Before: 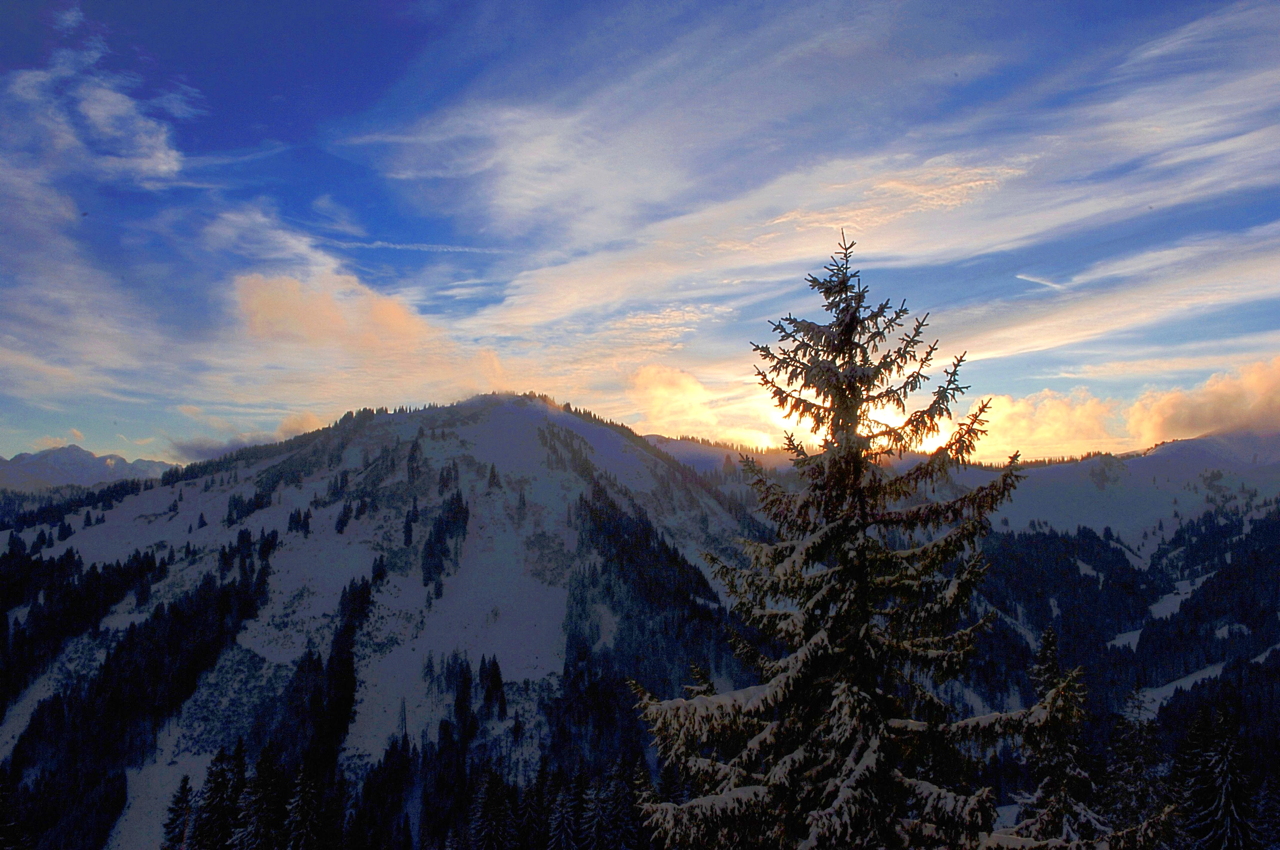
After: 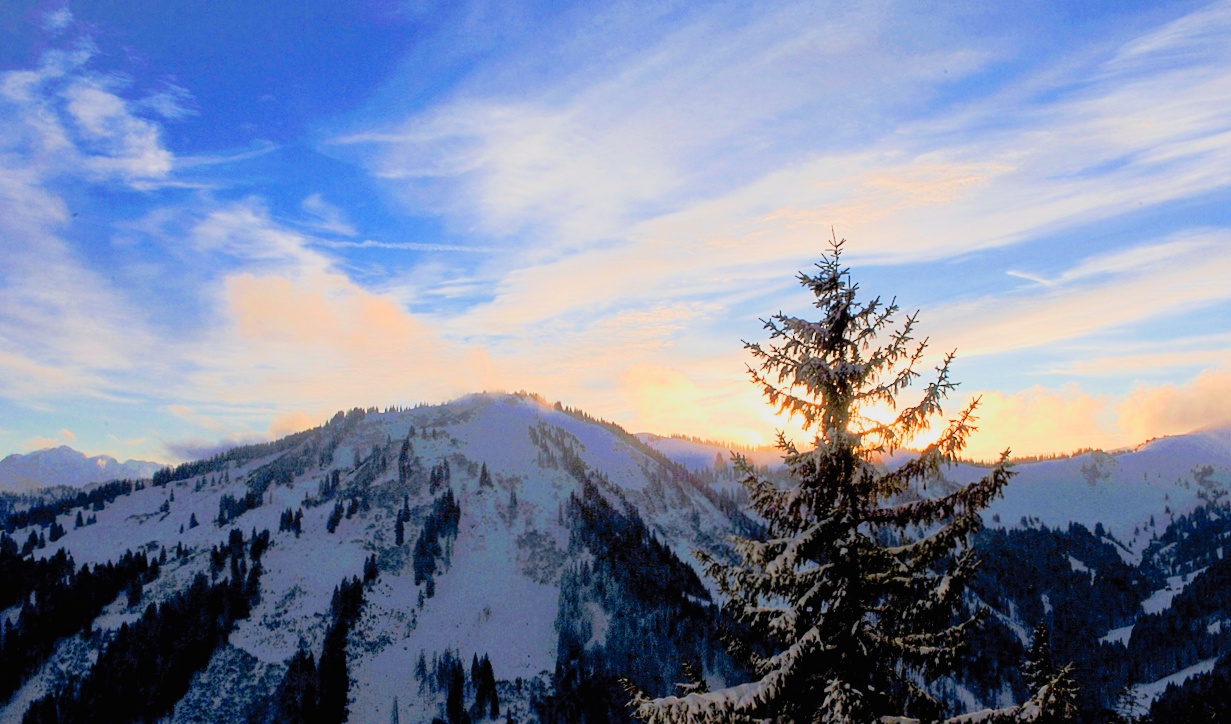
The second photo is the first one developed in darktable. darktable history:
filmic rgb: black relative exposure -6.17 EV, white relative exposure 6.97 EV, threshold 3.04 EV, hardness 2.27, enable highlight reconstruction true
crop and rotate: angle 0.257°, left 0.426%, right 2.713%, bottom 14.226%
shadows and highlights: shadows 13.49, white point adjustment 1.25, highlights -2.24, soften with gaussian
contrast brightness saturation: contrast 0.238, brightness 0.254, saturation 0.392
